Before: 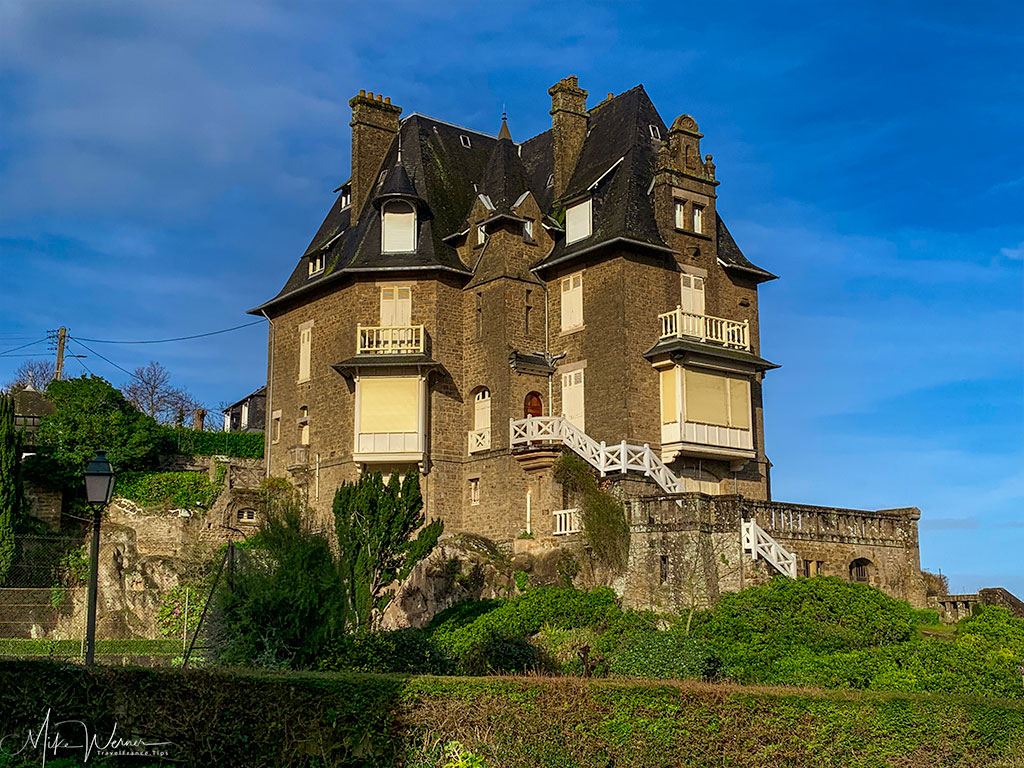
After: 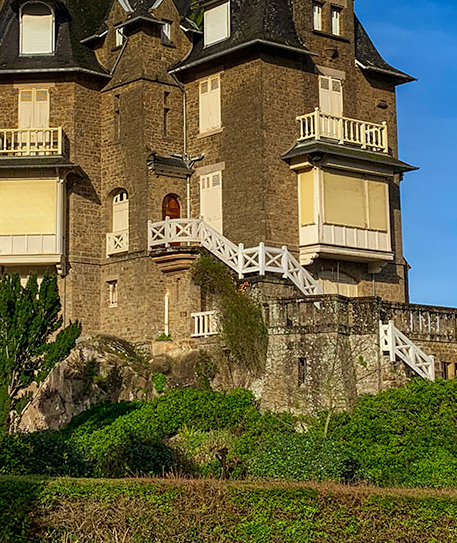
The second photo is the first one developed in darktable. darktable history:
crop: left 35.395%, top 25.827%, right 19.953%, bottom 3.355%
